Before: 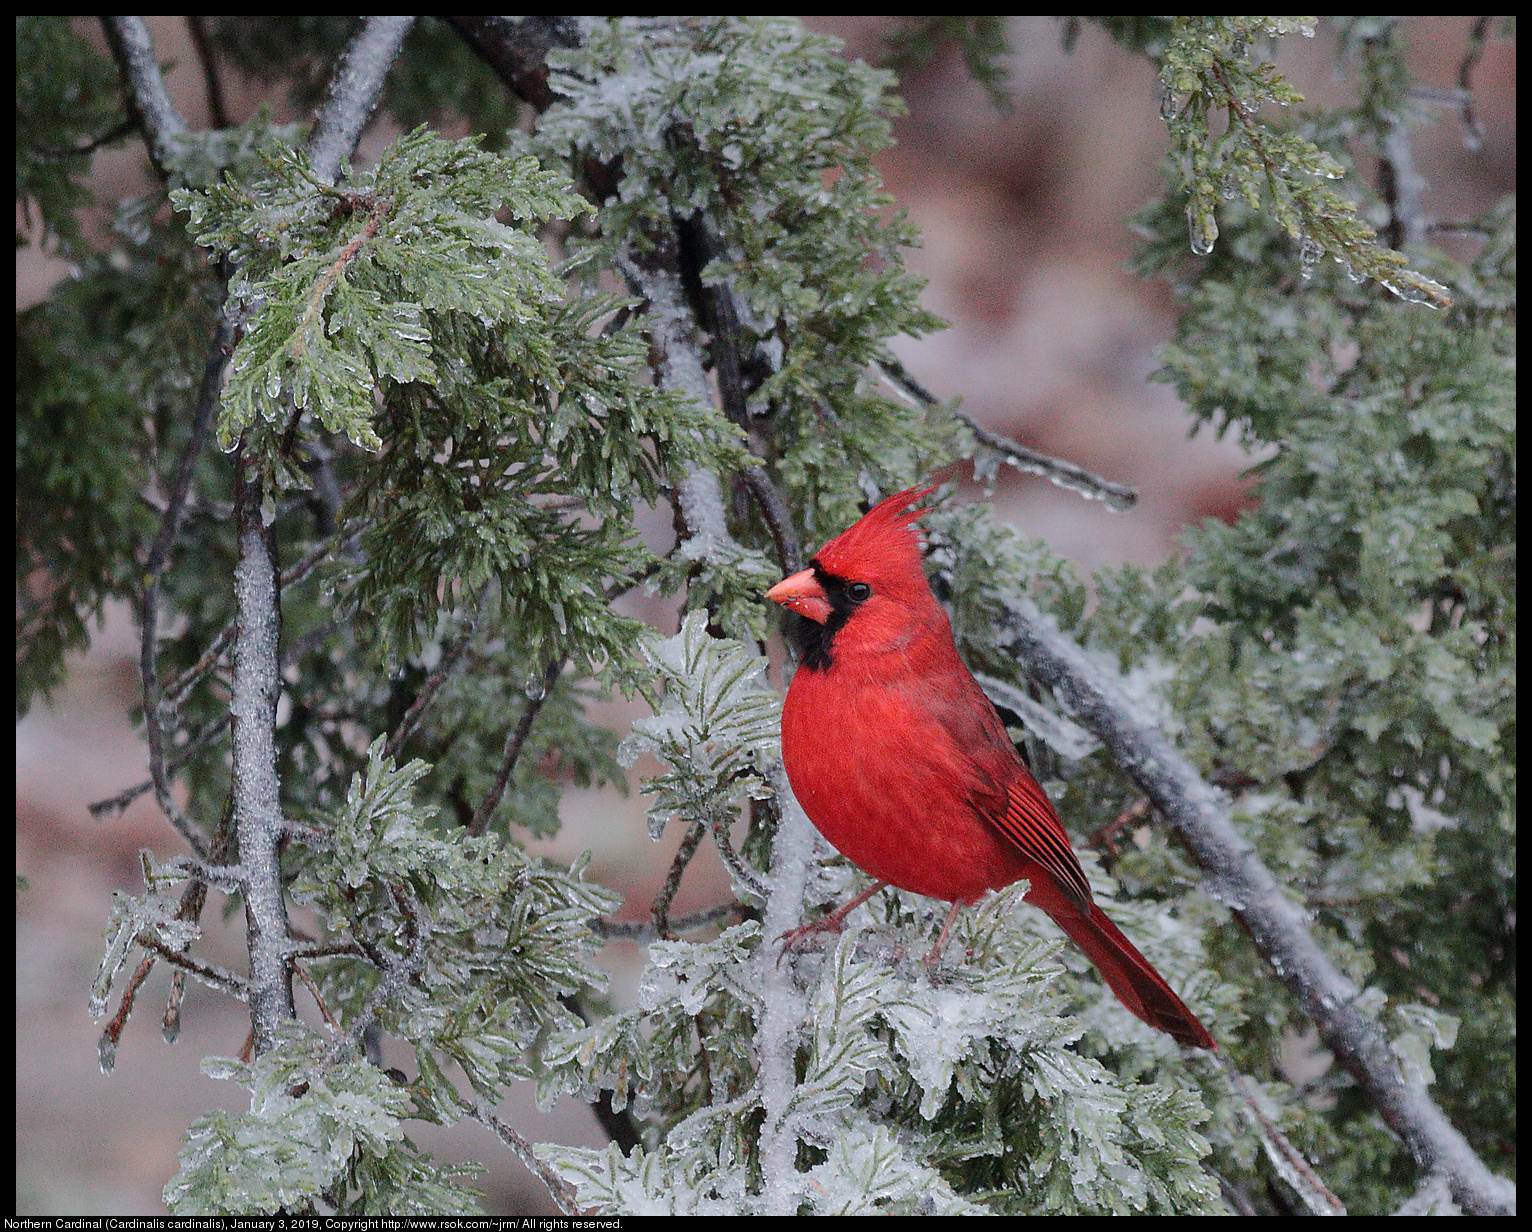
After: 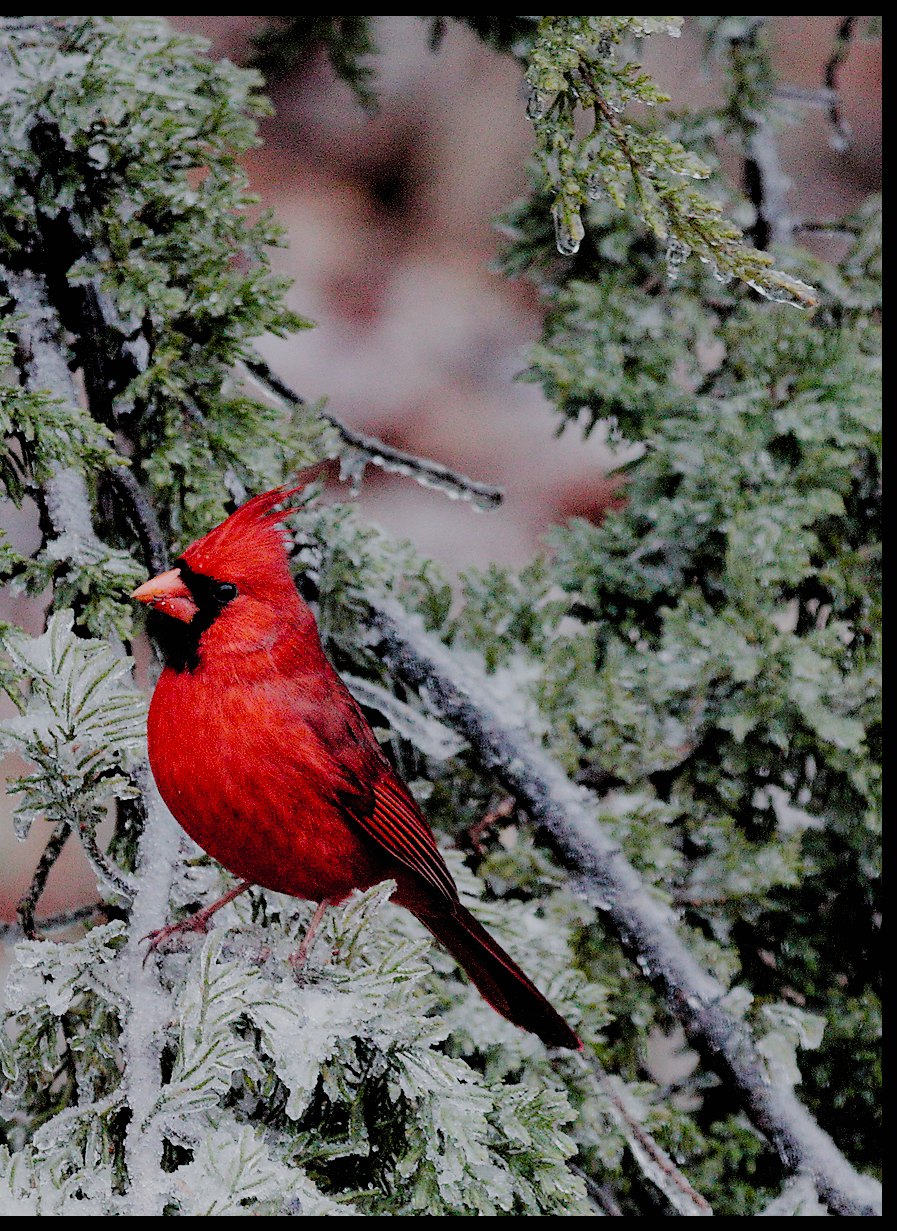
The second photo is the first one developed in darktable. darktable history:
shadows and highlights: shadows 25, highlights -25
crop: left 41.402%
filmic rgb: black relative exposure -2.85 EV, white relative exposure 4.56 EV, hardness 1.77, contrast 1.25, preserve chrominance no, color science v5 (2021)
